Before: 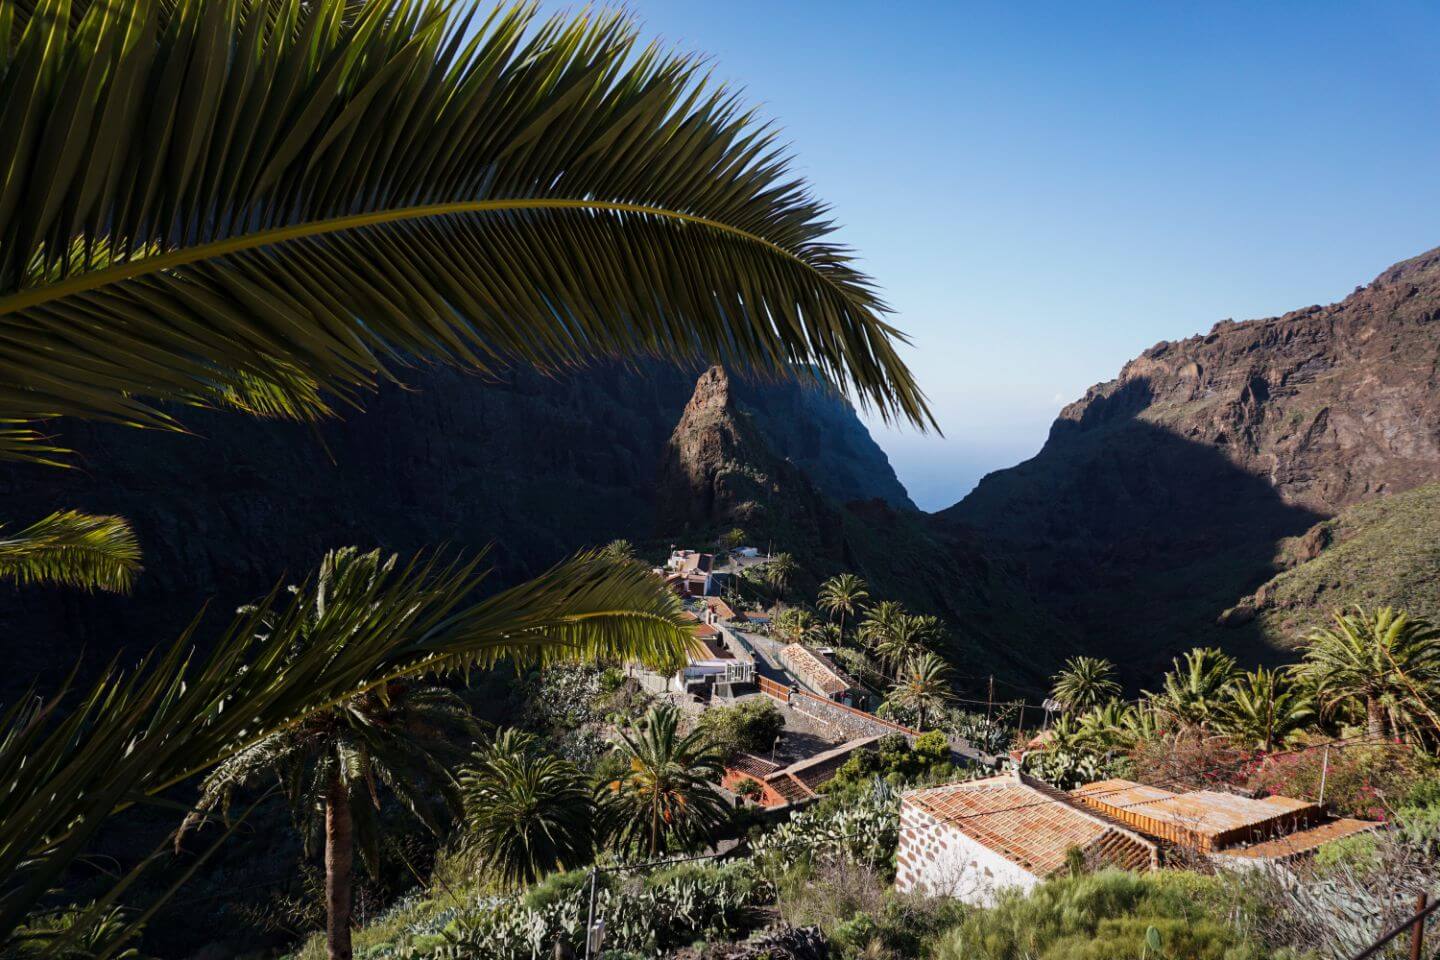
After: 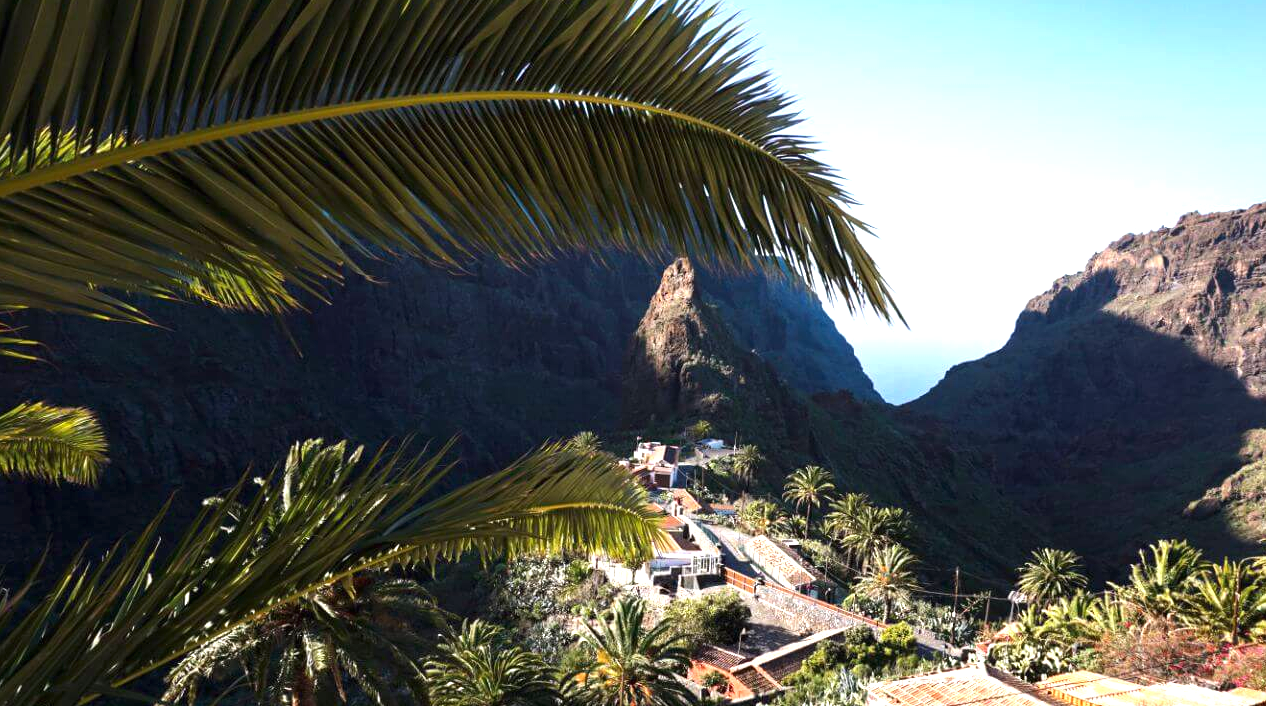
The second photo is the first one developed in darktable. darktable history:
crop and rotate: left 2.425%, top 11.305%, right 9.6%, bottom 15.08%
exposure: black level correction 0, exposure 1.173 EV, compensate exposure bias true, compensate highlight preservation false
